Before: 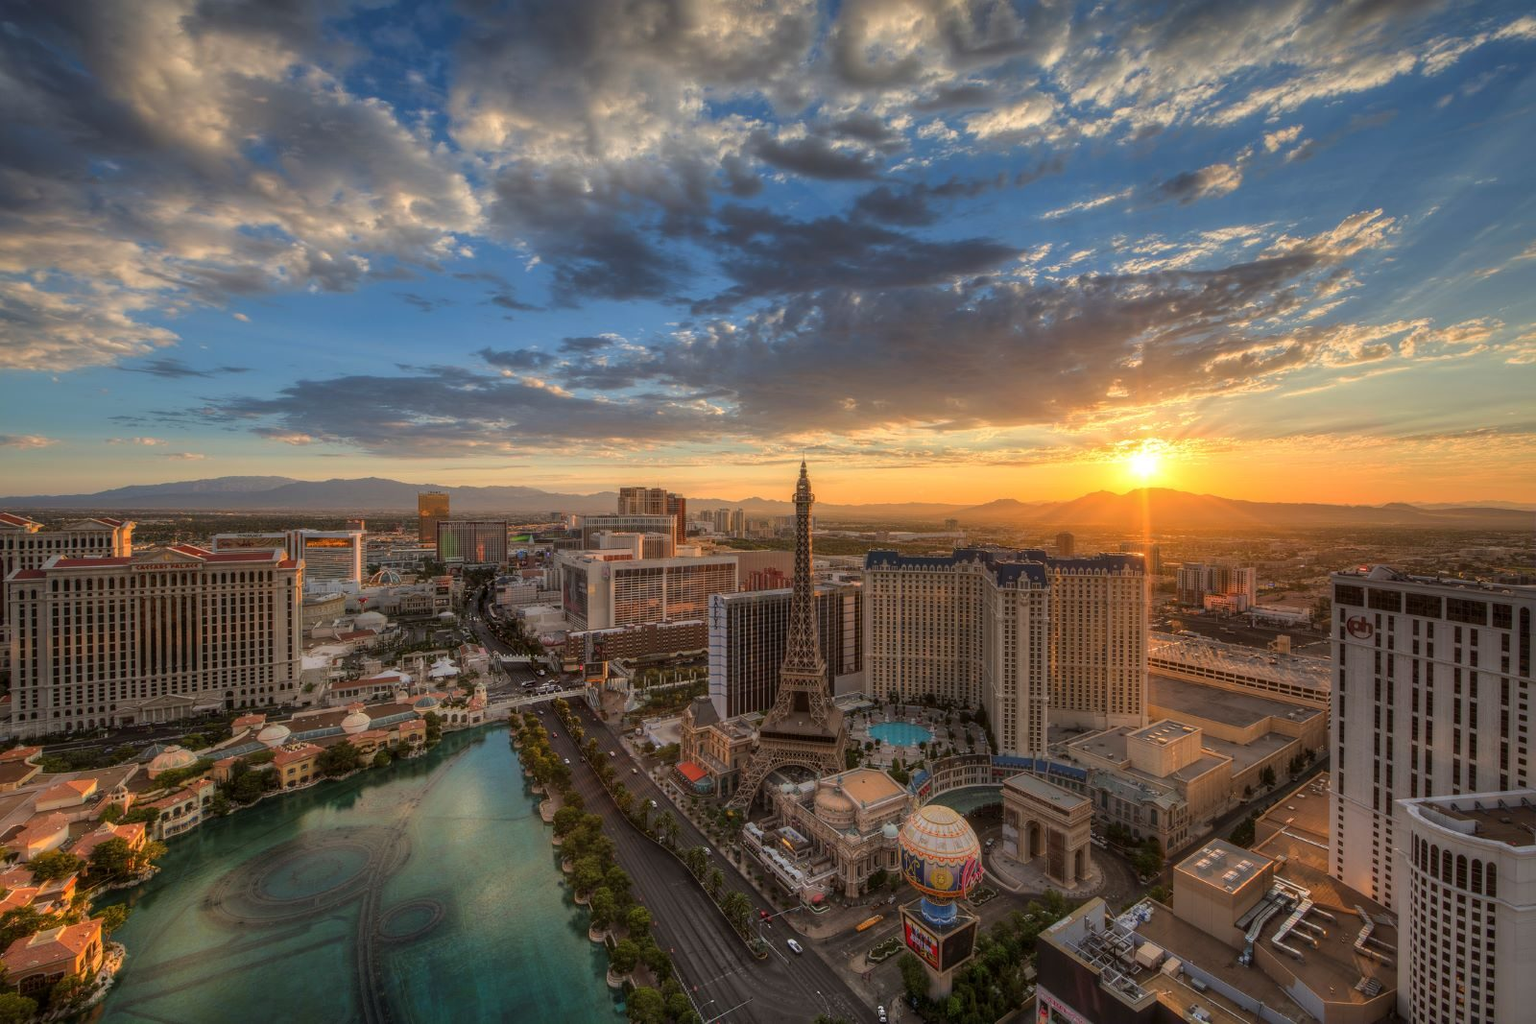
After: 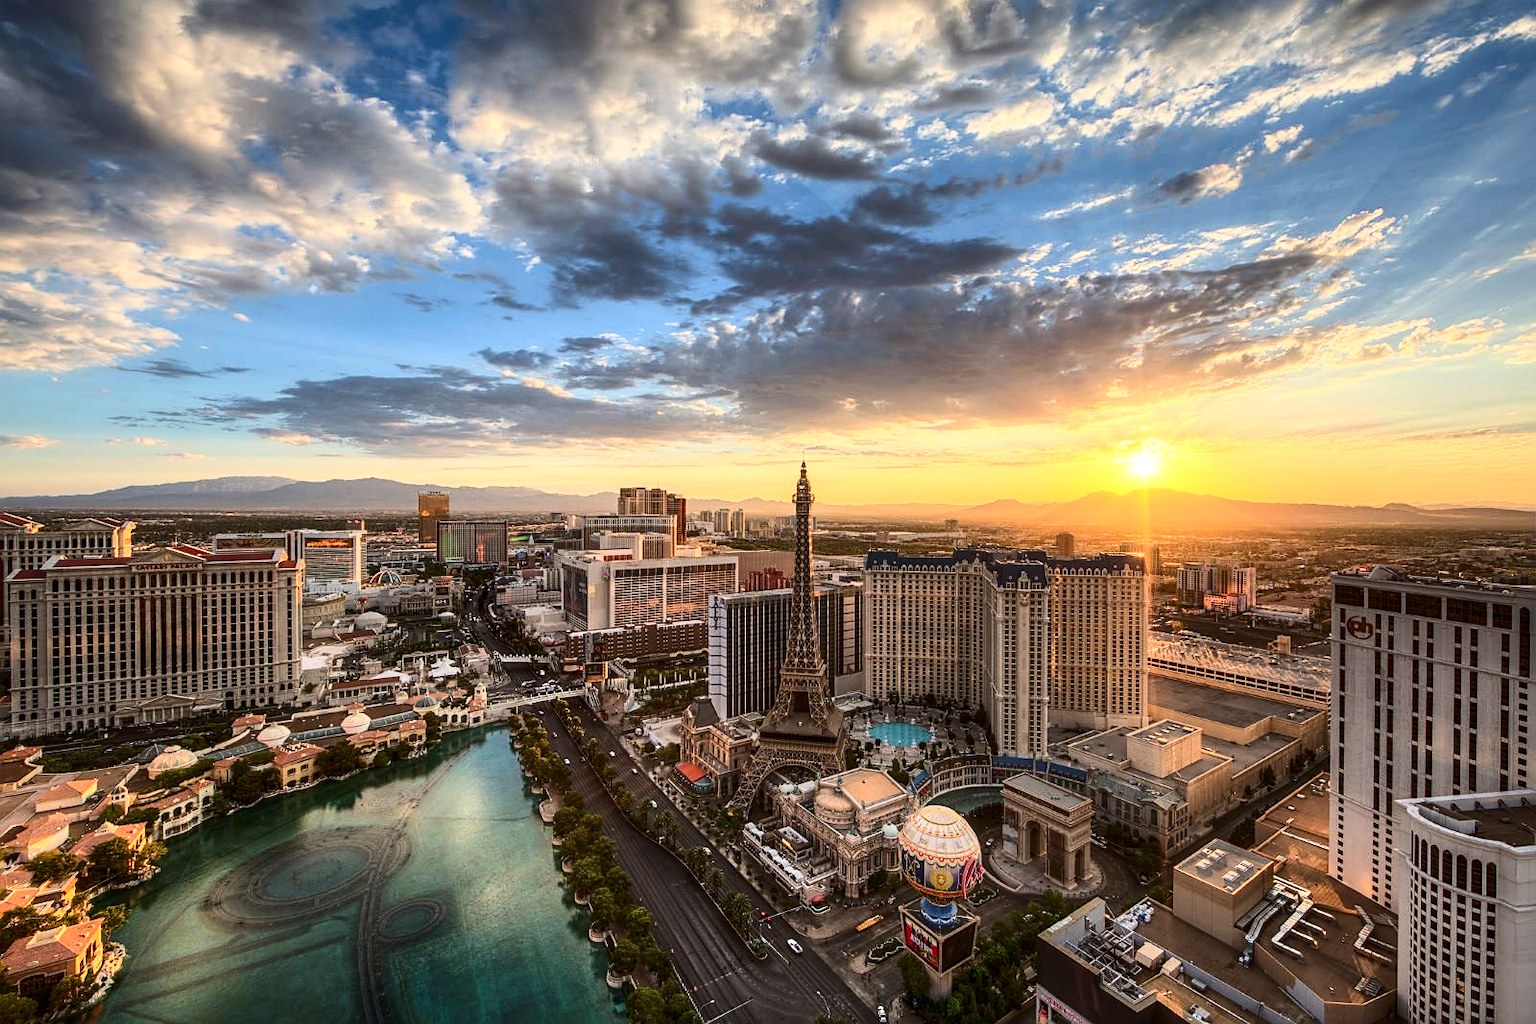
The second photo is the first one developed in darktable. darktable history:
contrast brightness saturation: contrast 0.28
sharpen: on, module defaults
base curve: curves: ch0 [(0, 0) (0.557, 0.834) (1, 1)]
